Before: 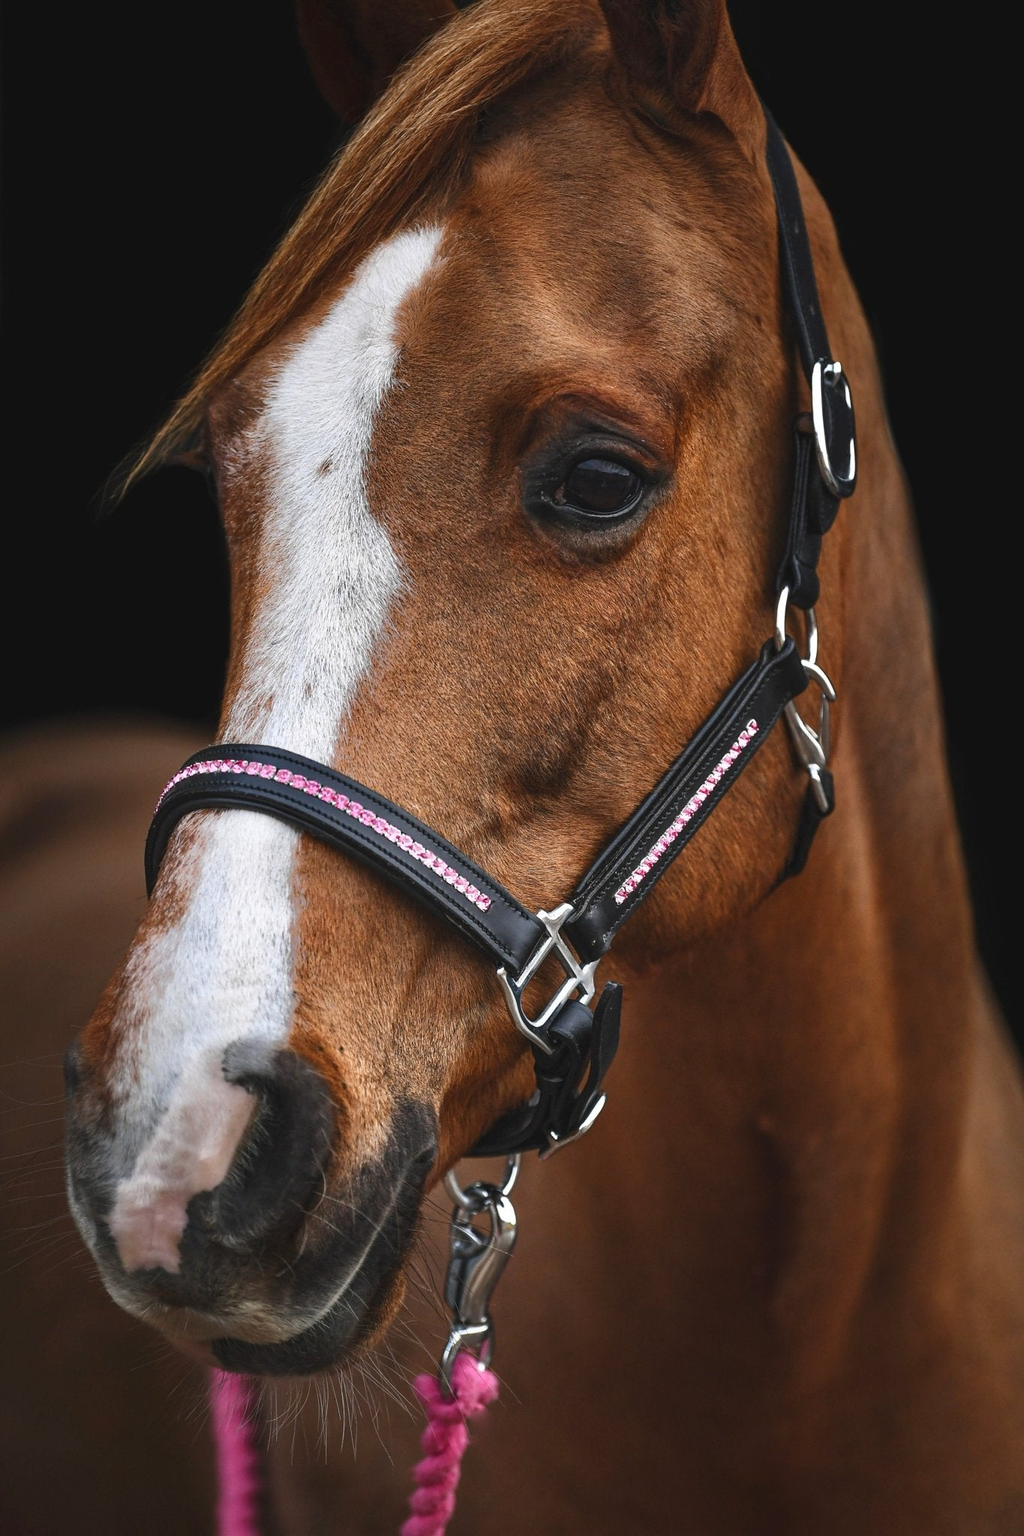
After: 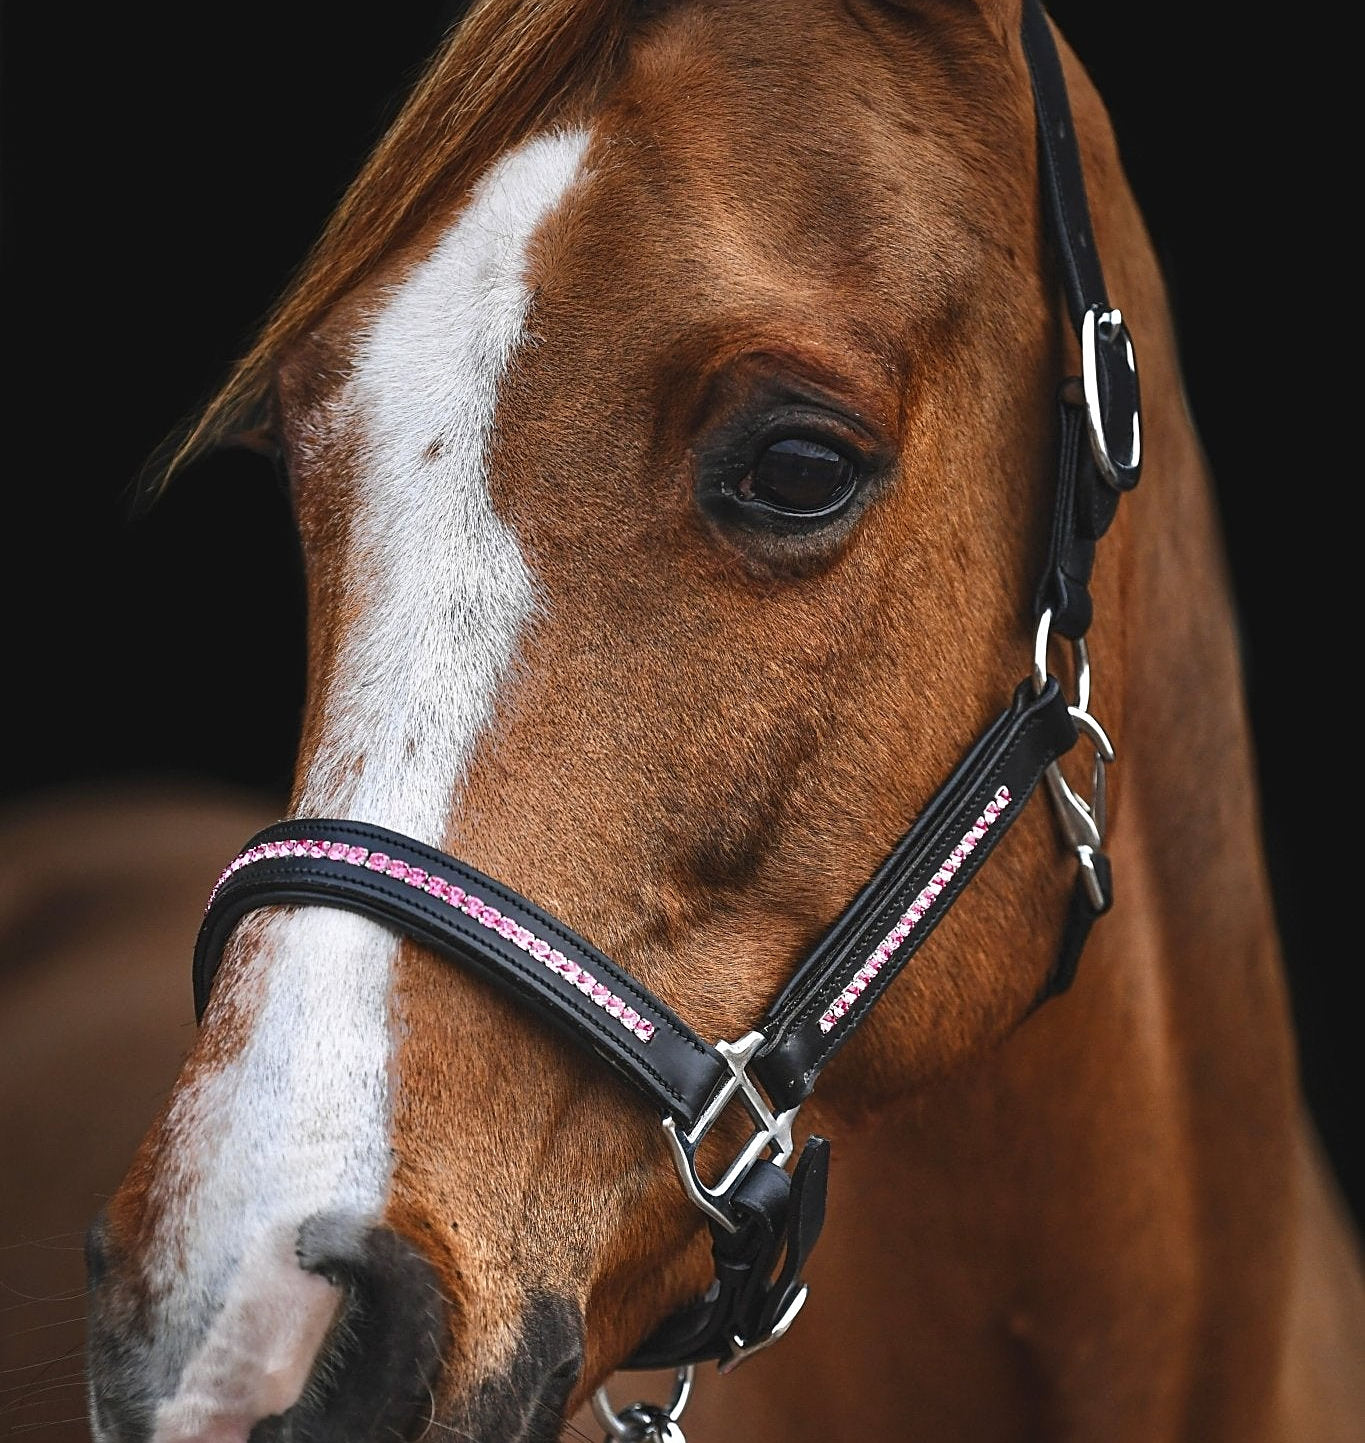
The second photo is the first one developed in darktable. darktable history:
crop and rotate: top 8.486%, bottom 21.042%
sharpen: on, module defaults
